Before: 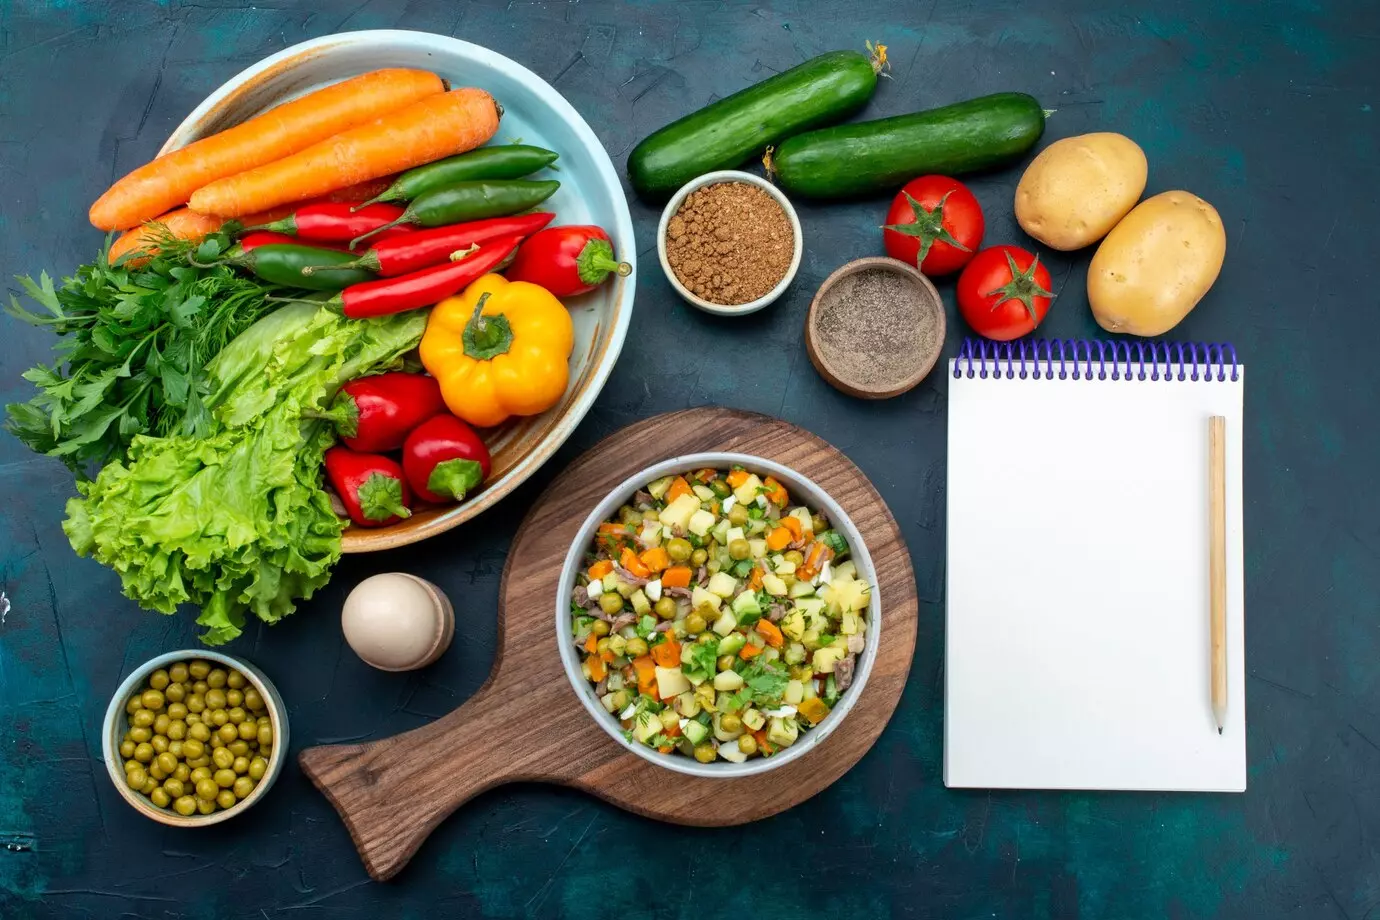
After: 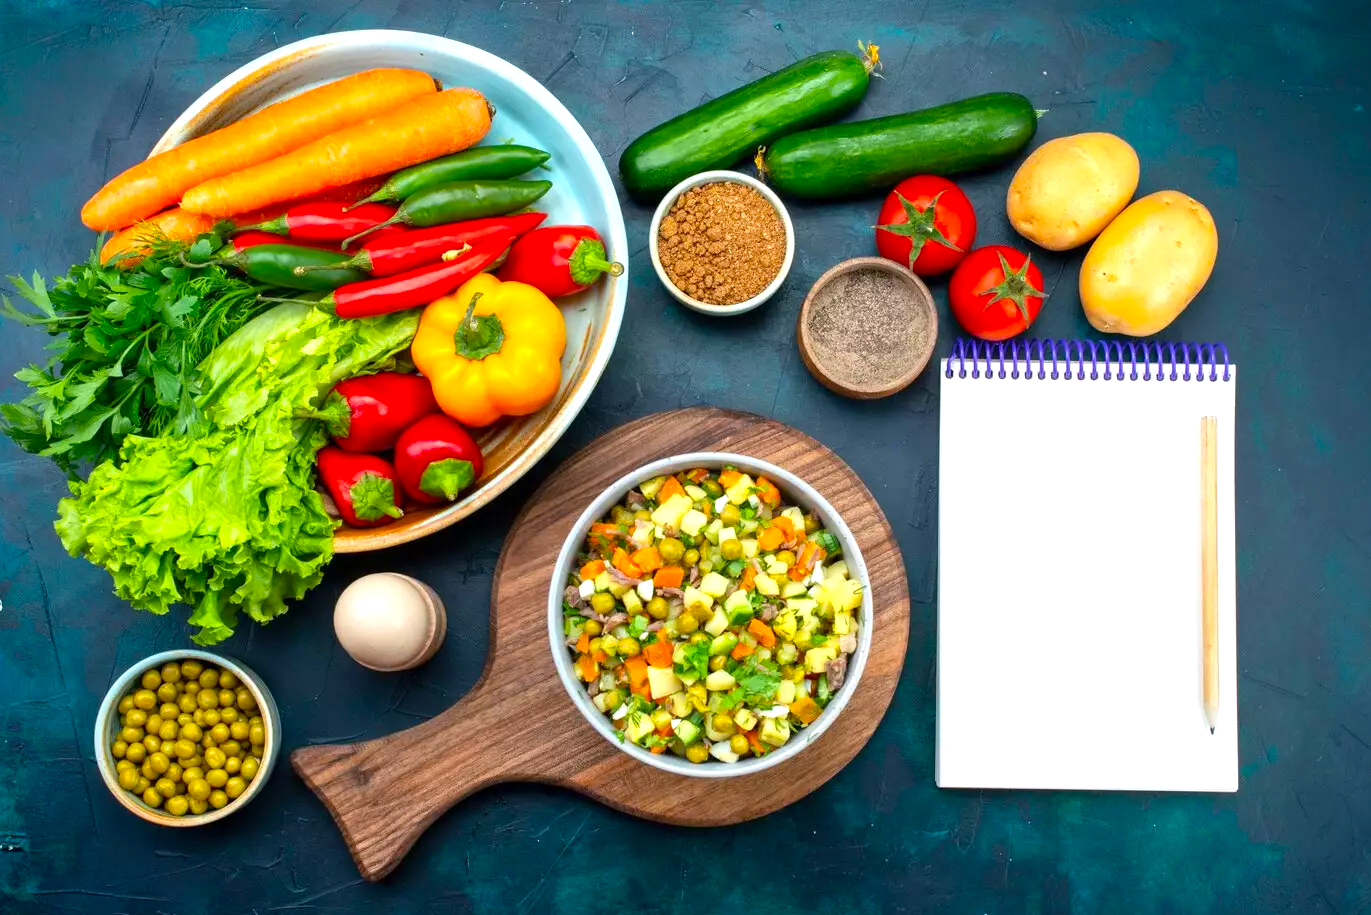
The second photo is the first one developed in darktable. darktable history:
exposure: exposure 0.515 EV, compensate highlight preservation false
crop and rotate: left 0.614%, top 0.179%, bottom 0.309%
vignetting: fall-off start 88.53%, fall-off radius 44.2%, saturation 0.376, width/height ratio 1.161
color balance: output saturation 120%
